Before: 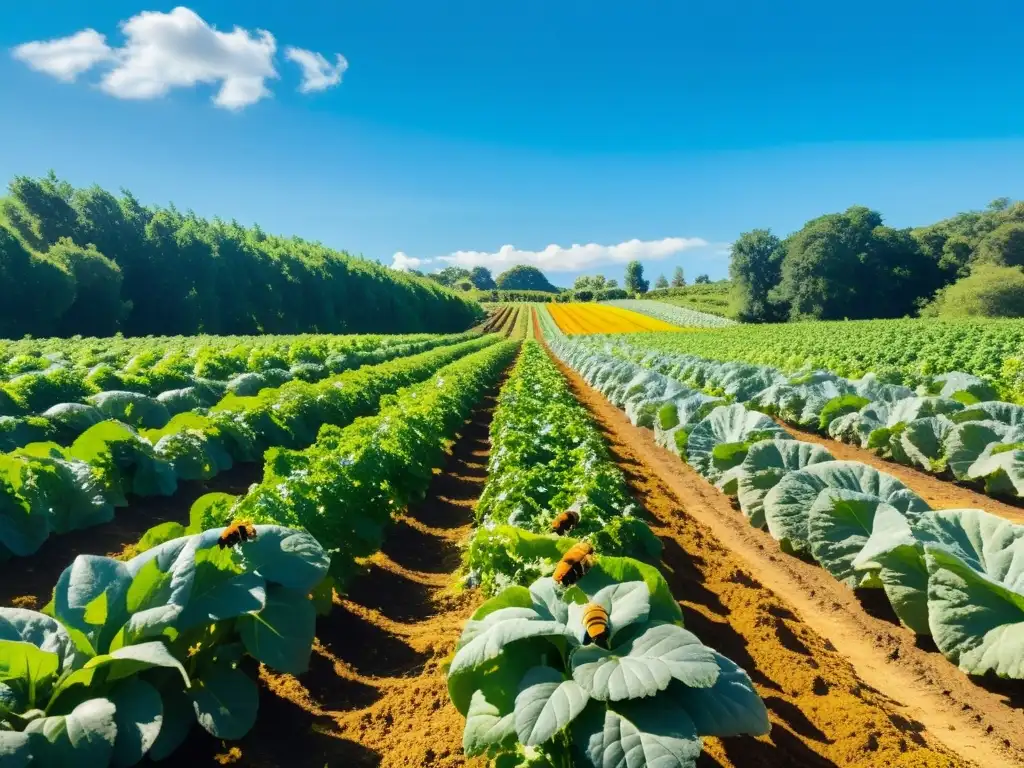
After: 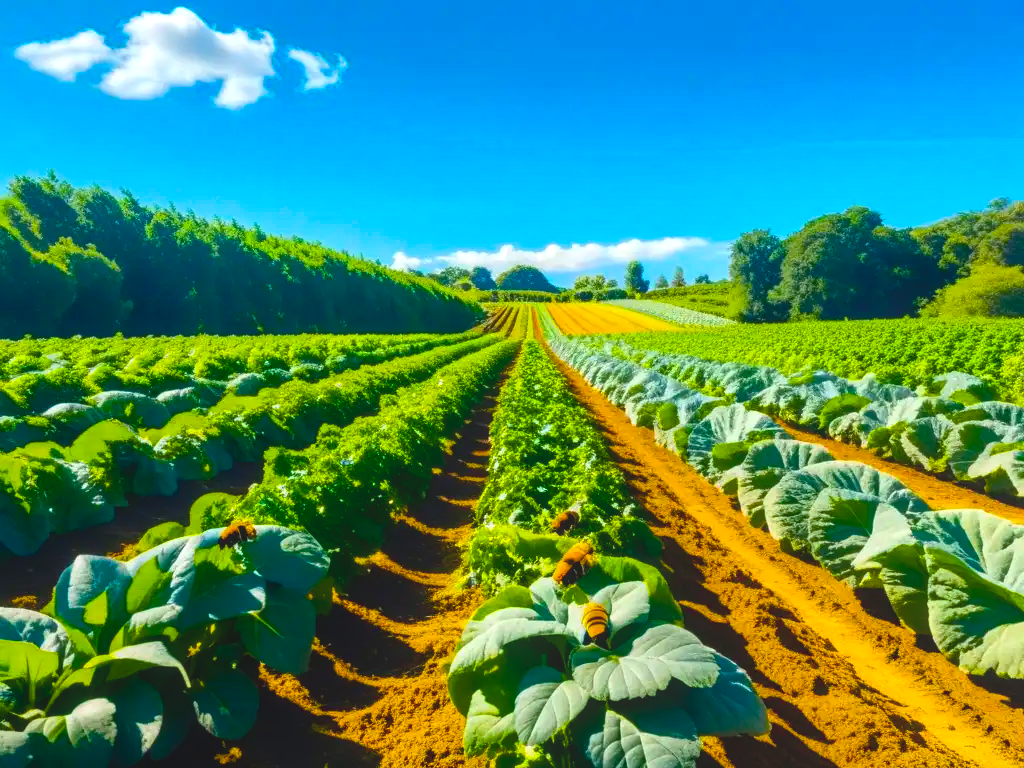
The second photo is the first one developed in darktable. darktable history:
local contrast: highlights 47%, shadows 1%, detail 99%
color balance rgb: linear chroma grading › global chroma 24.836%, perceptual saturation grading › global saturation 36.335%, perceptual saturation grading › shadows 34.945%, perceptual brilliance grading › global brilliance -17.982%, perceptual brilliance grading › highlights 29.39%
